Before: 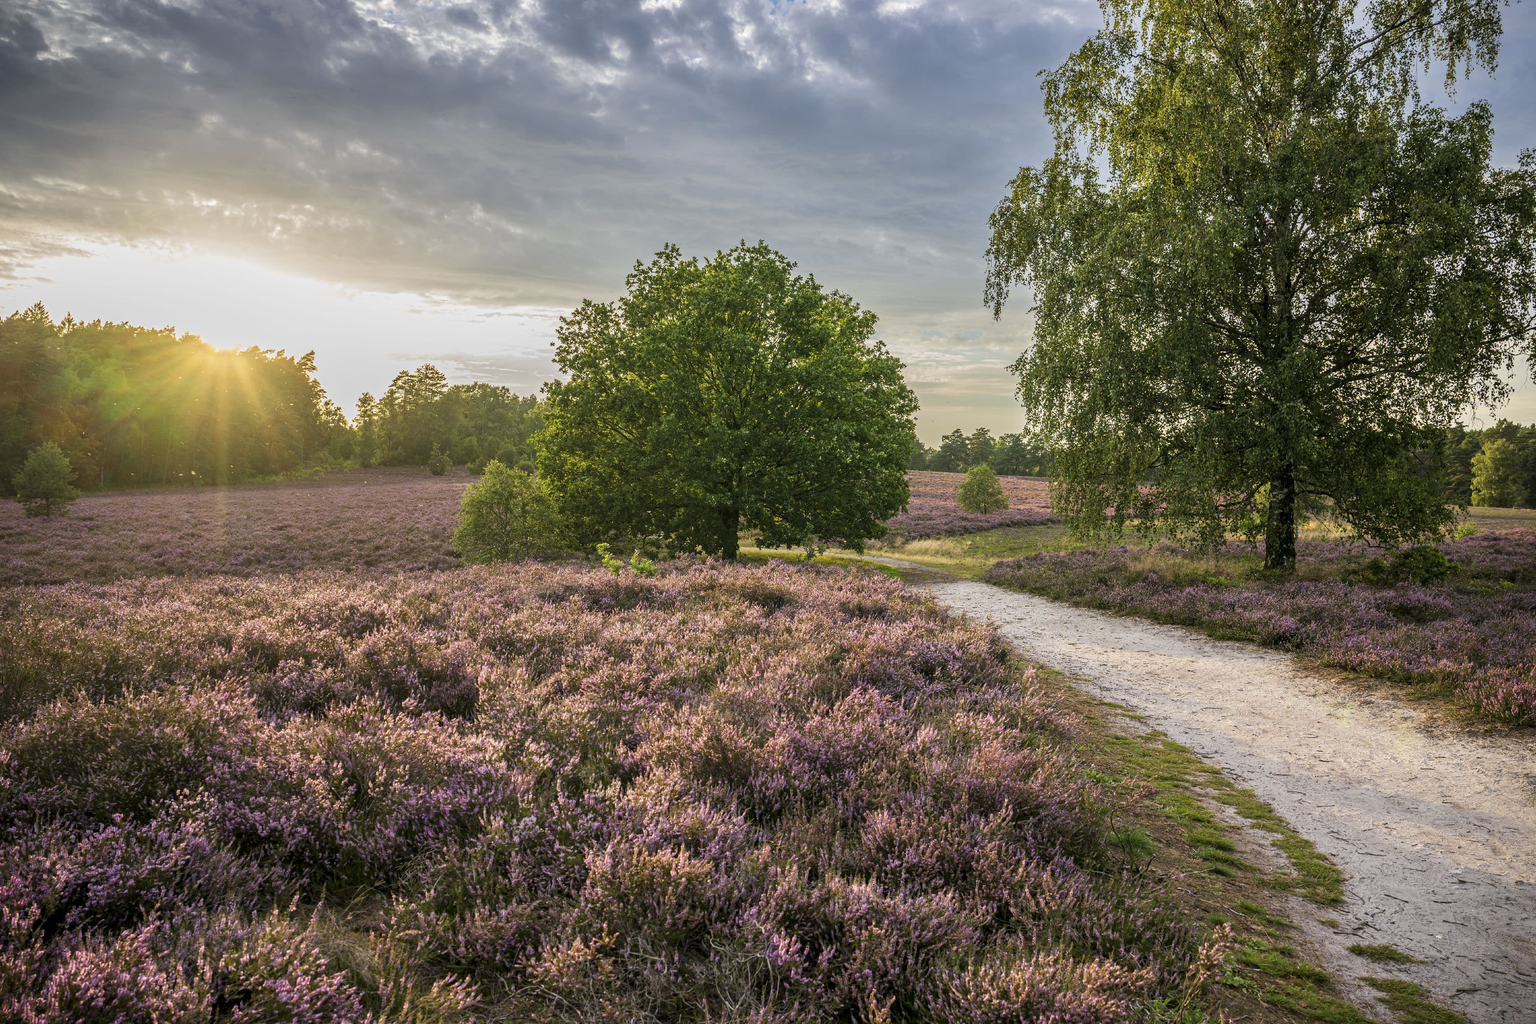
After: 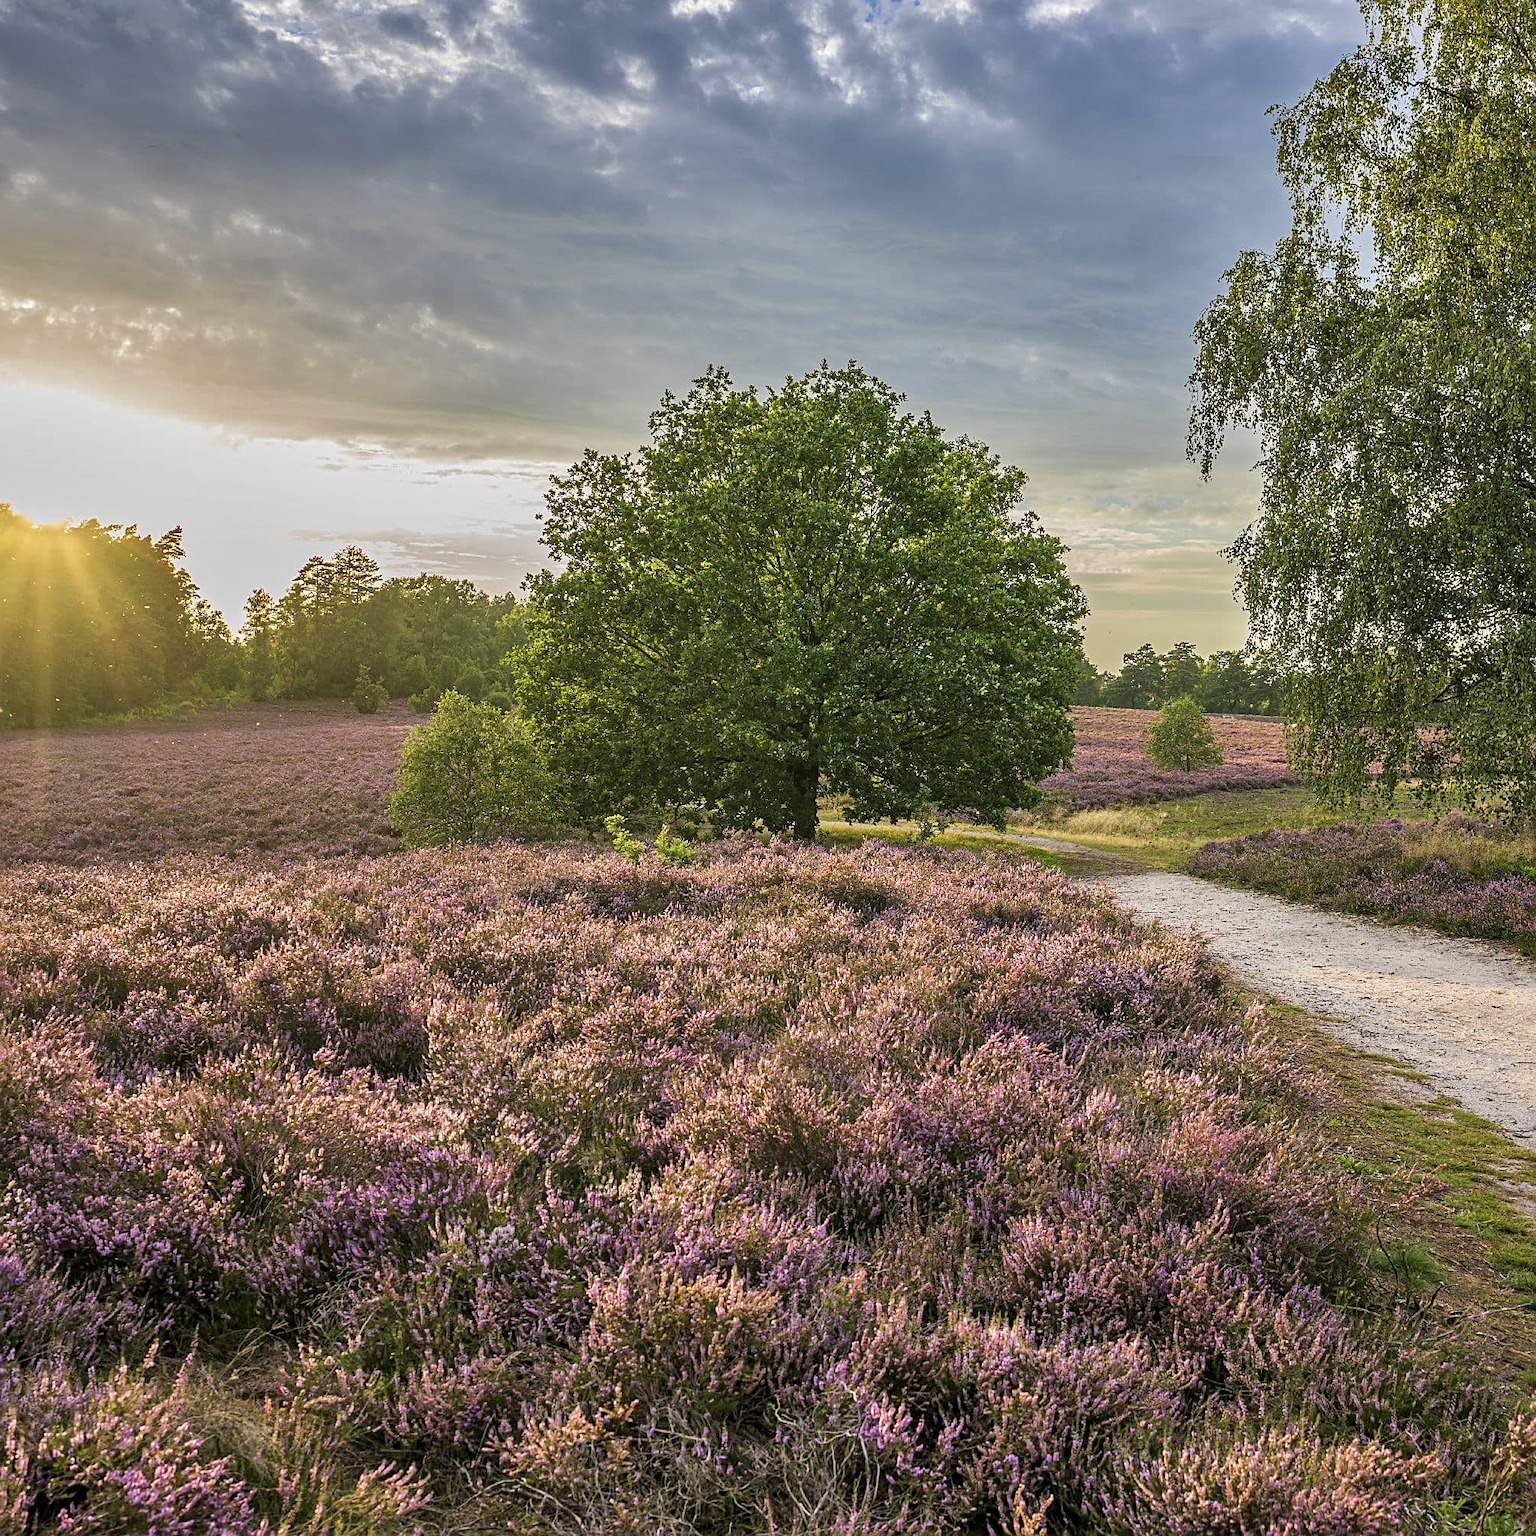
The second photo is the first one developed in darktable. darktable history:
sharpen: on, module defaults
shadows and highlights: soften with gaussian
crop and rotate: left 12.648%, right 20.685%
velvia: on, module defaults
